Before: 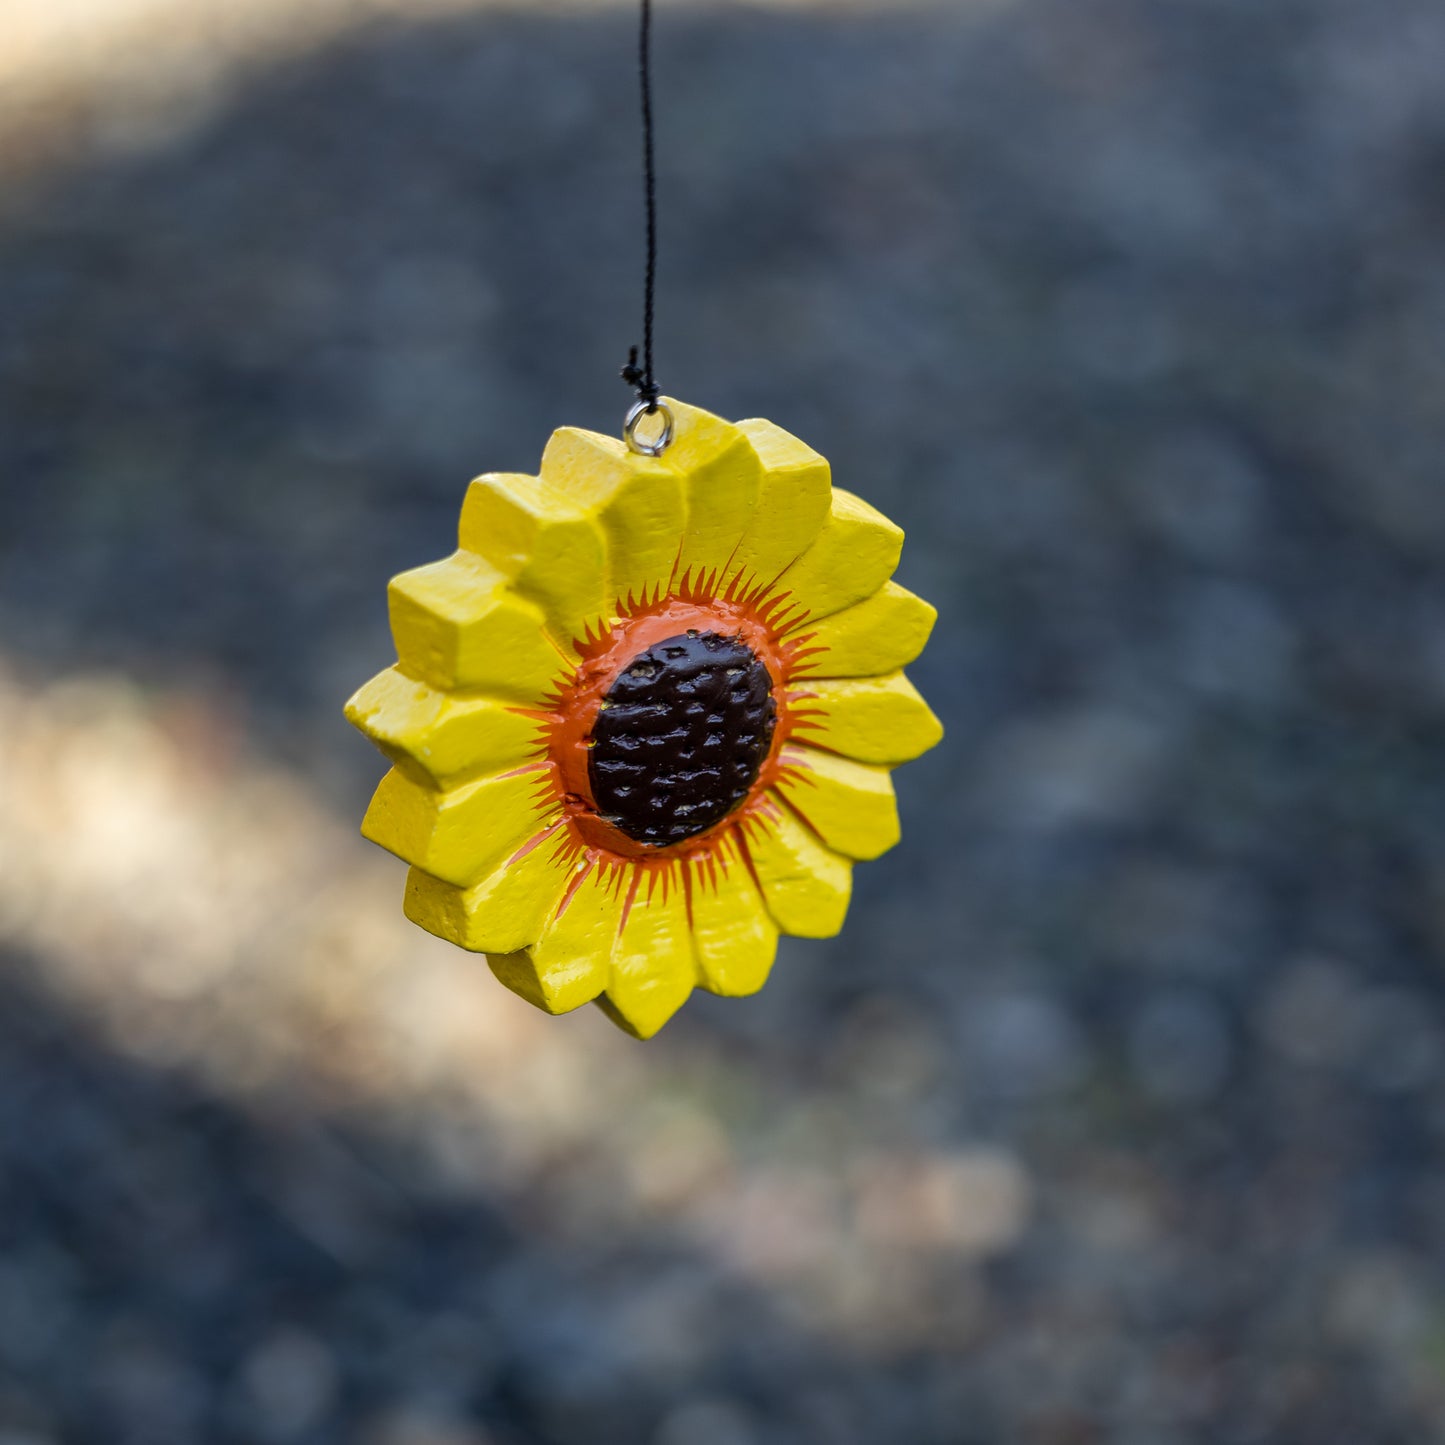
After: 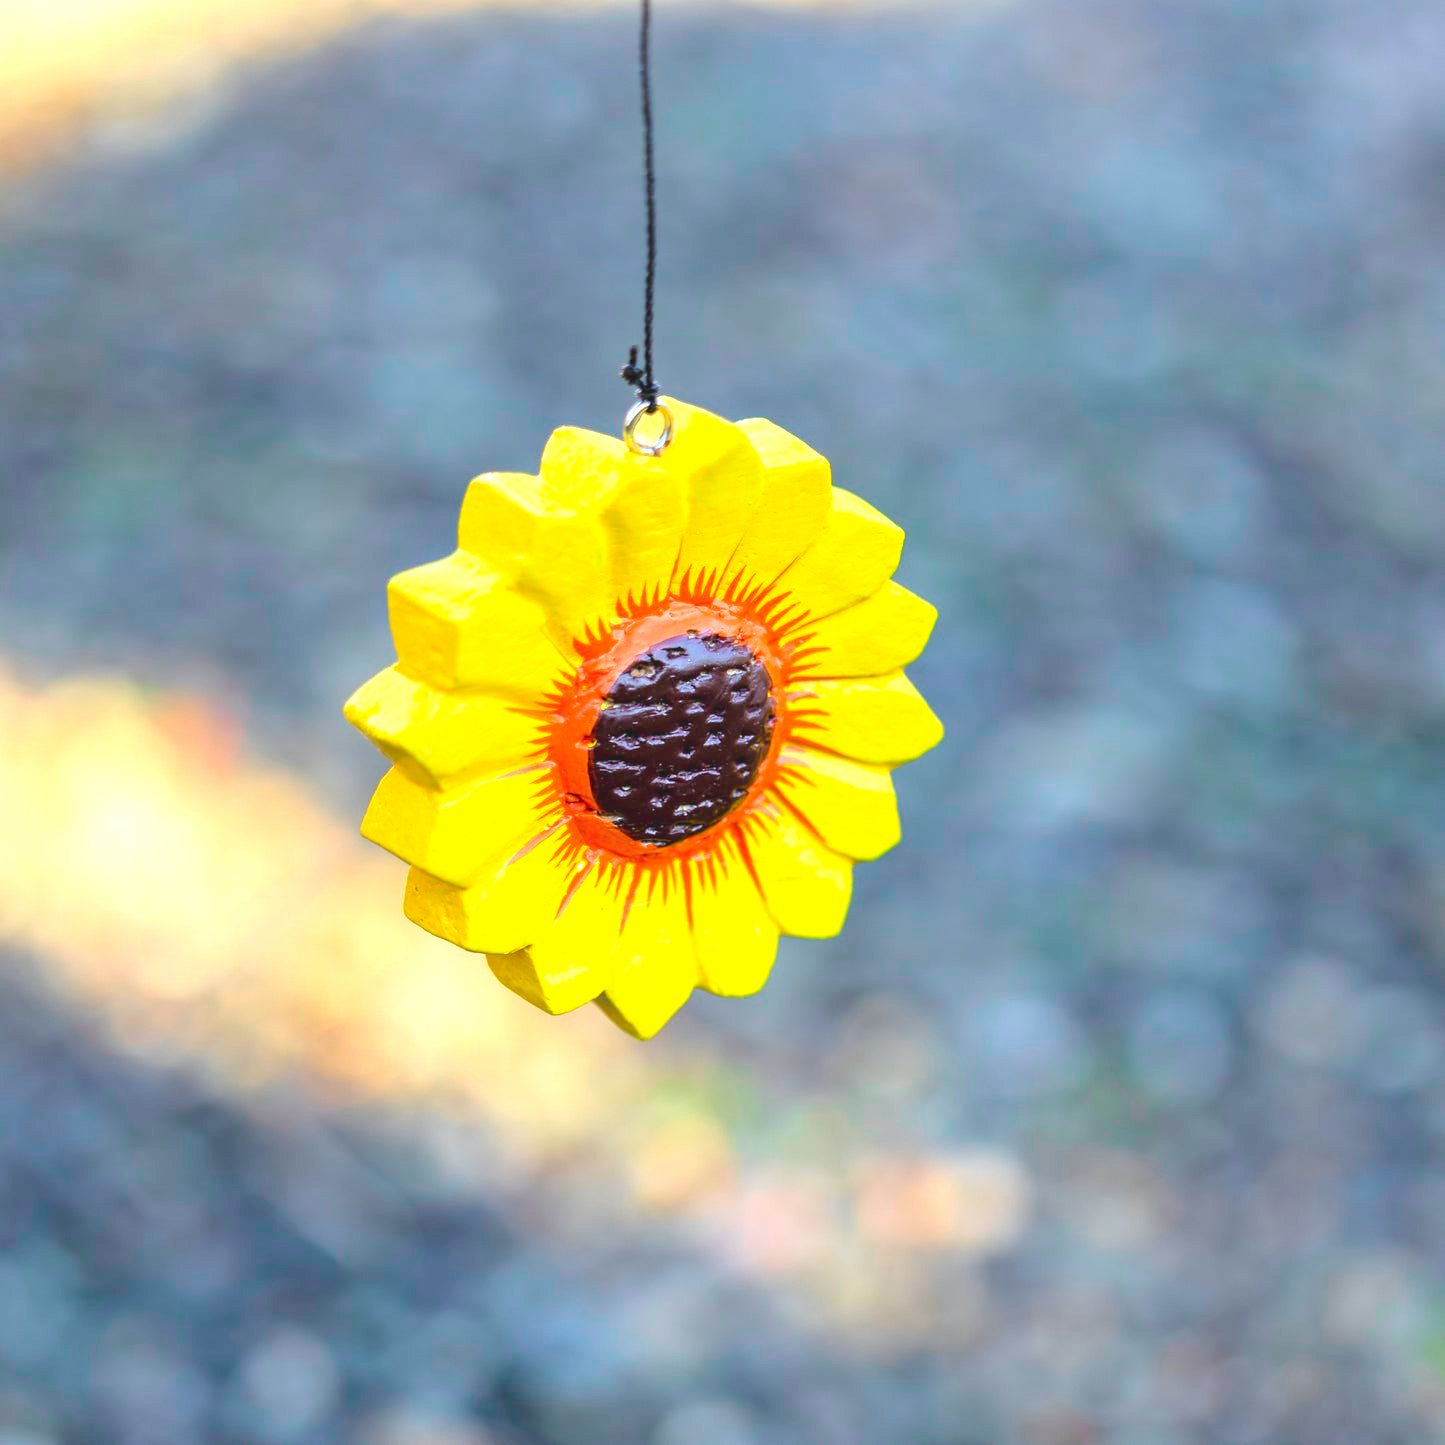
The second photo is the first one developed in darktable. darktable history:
exposure: black level correction 0, exposure 1.45 EV, compensate exposure bias true, compensate highlight preservation false
contrast brightness saturation: contrast -0.19, saturation 0.19
tone curve: curves: ch0 [(0, 0) (0.051, 0.047) (0.102, 0.099) (0.228, 0.275) (0.432, 0.535) (0.695, 0.778) (0.908, 0.946) (1, 1)]; ch1 [(0, 0) (0.339, 0.298) (0.402, 0.363) (0.453, 0.421) (0.483, 0.469) (0.494, 0.493) (0.504, 0.501) (0.527, 0.538) (0.563, 0.595) (0.597, 0.632) (1, 1)]; ch2 [(0, 0) (0.48, 0.48) (0.504, 0.5) (0.539, 0.554) (0.59, 0.63) (0.642, 0.684) (0.824, 0.815) (1, 1)], color space Lab, independent channels, preserve colors none
